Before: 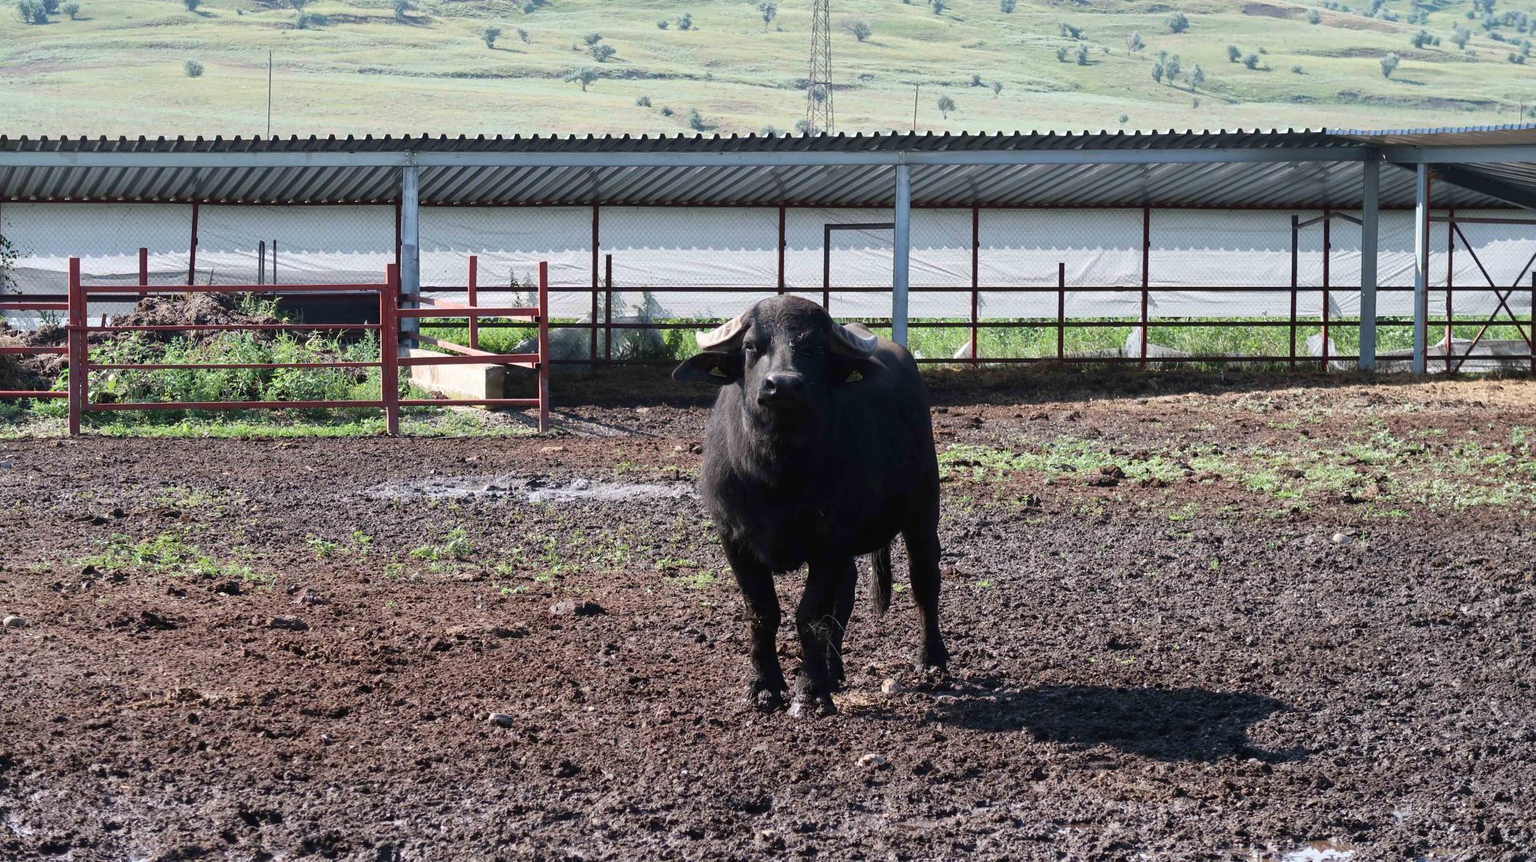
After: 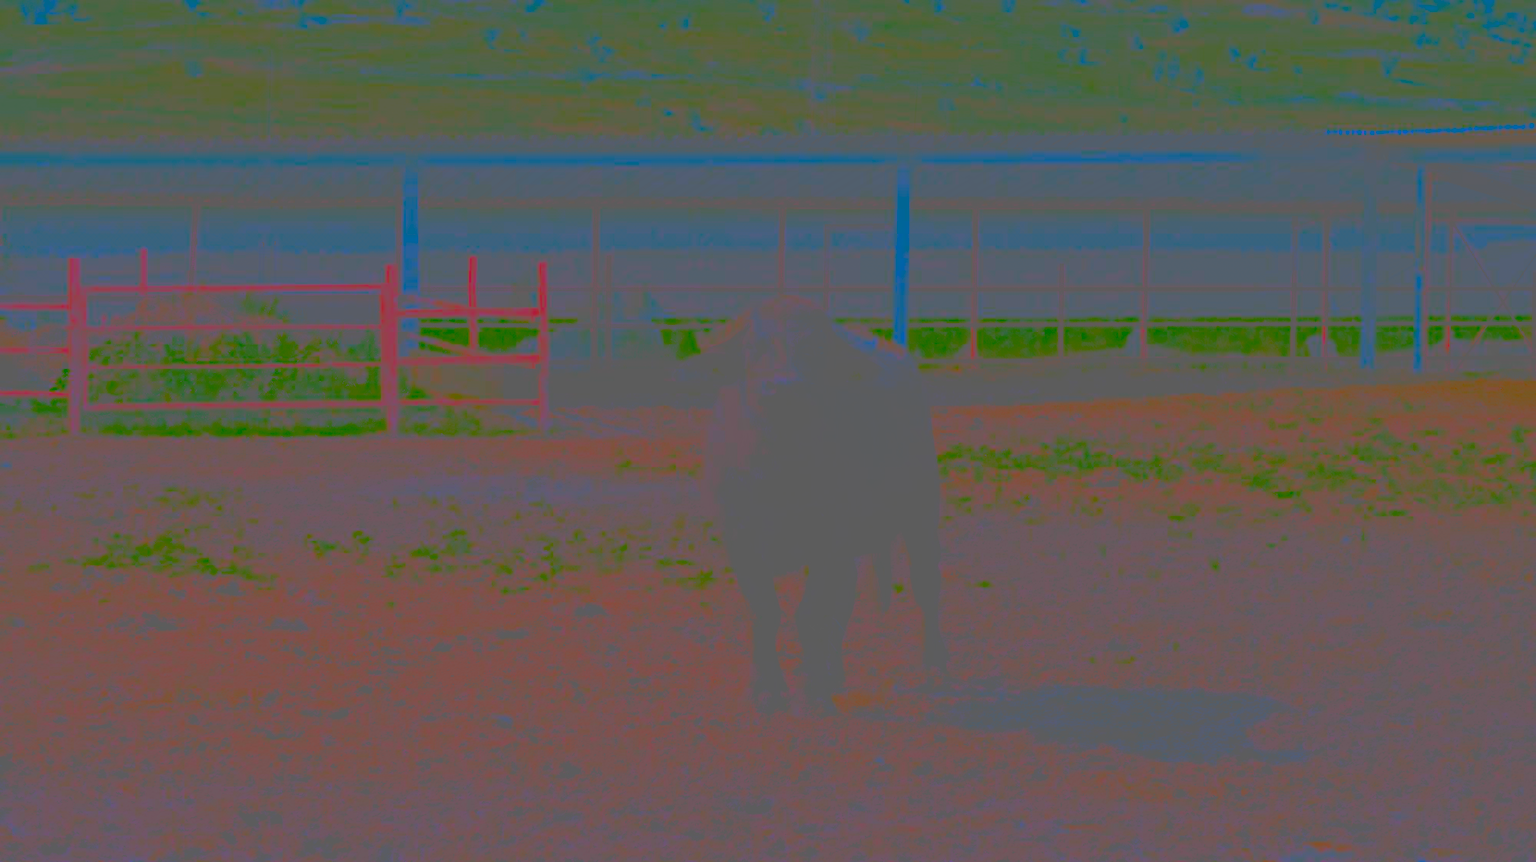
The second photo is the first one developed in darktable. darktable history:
haze removal: adaptive false
contrast brightness saturation: contrast -0.99, brightness -0.17, saturation 0.75
tone equalizer: -8 EV -0.417 EV, -7 EV -0.389 EV, -6 EV -0.333 EV, -5 EV -0.222 EV, -3 EV 0.222 EV, -2 EV 0.333 EV, -1 EV 0.389 EV, +0 EV 0.417 EV, edges refinement/feathering 500, mask exposure compensation -1.57 EV, preserve details no
filmic rgb: black relative exposure -7.65 EV, white relative exposure 4.56 EV, hardness 3.61, color science v6 (2022)
